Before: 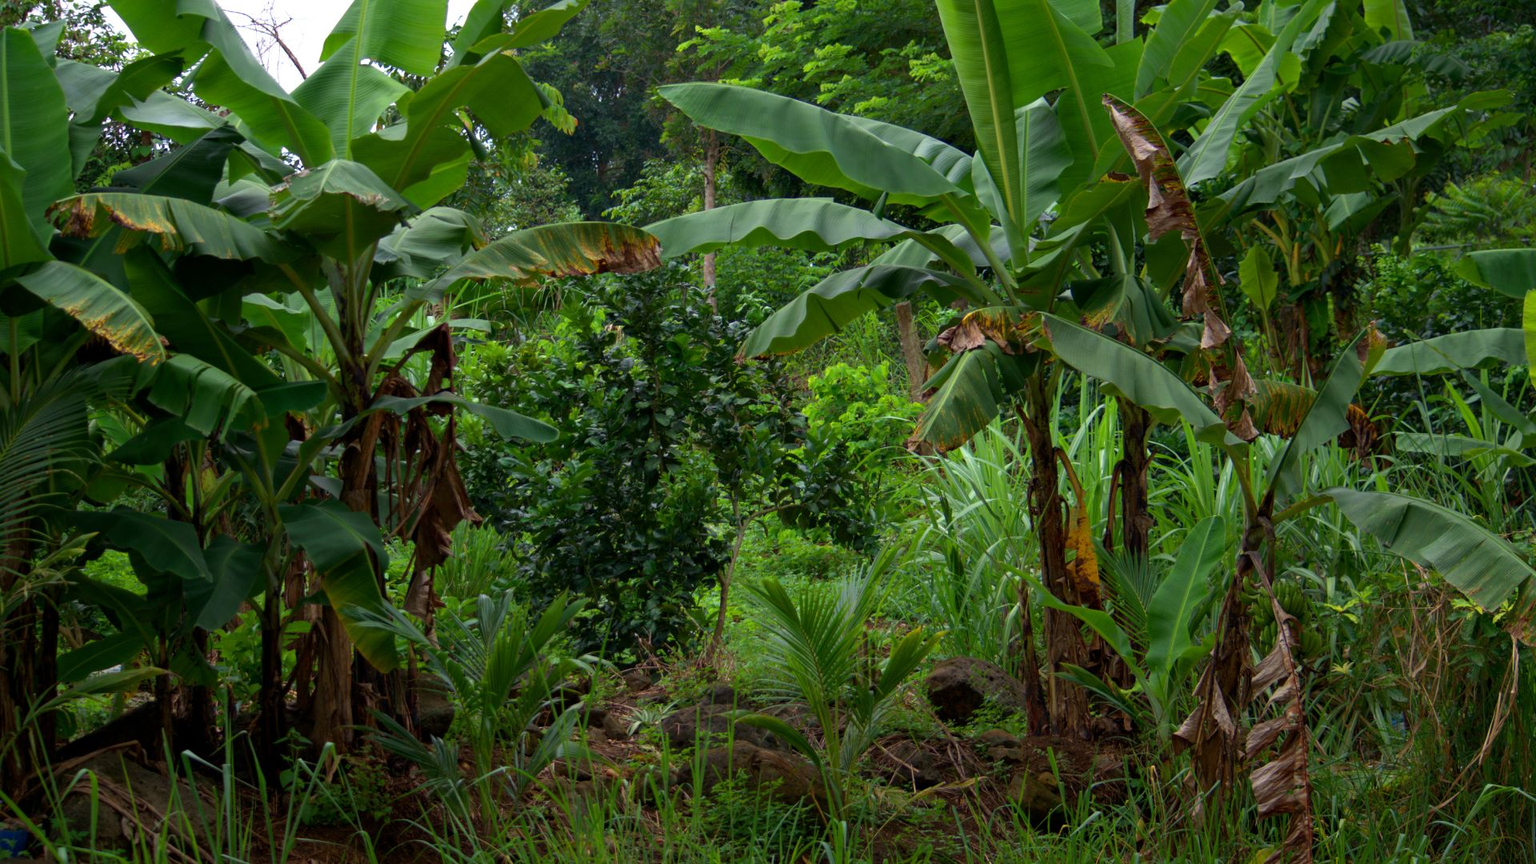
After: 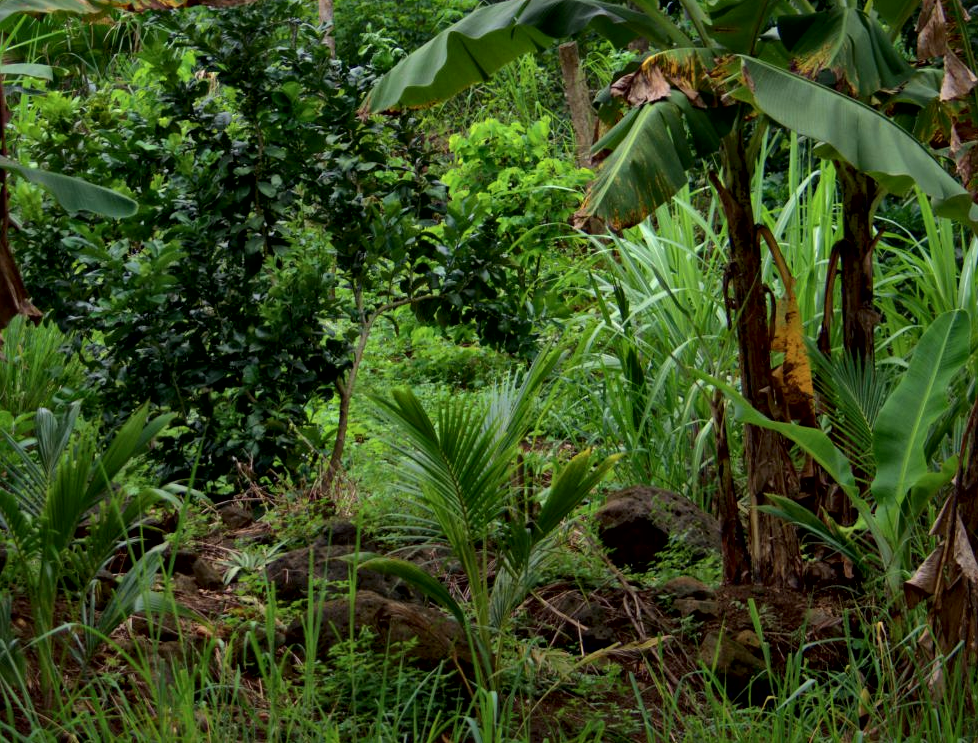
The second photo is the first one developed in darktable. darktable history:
crop and rotate: left 29.237%, top 31.152%, right 19.807%
local contrast: mode bilateral grid, contrast 20, coarseness 50, detail 171%, midtone range 0.2
